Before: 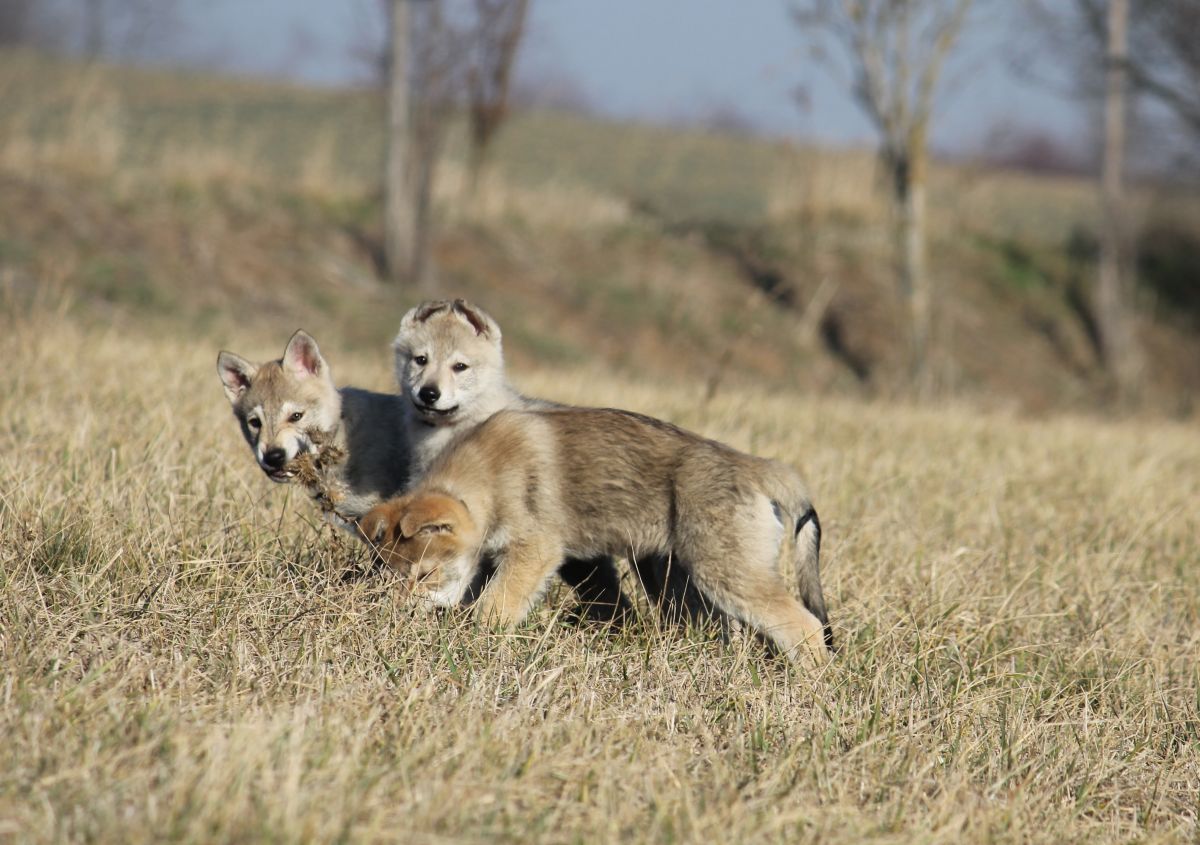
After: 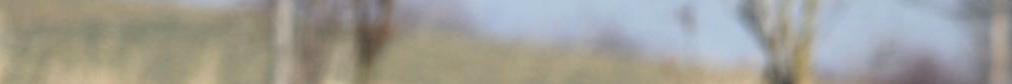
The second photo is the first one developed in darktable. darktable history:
crop and rotate: left 9.644%, top 9.491%, right 6.021%, bottom 80.509%
exposure: black level correction 0, exposure 0.5 EV, compensate exposure bias true, compensate highlight preservation false
levels: levels [0.026, 0.507, 0.987]
